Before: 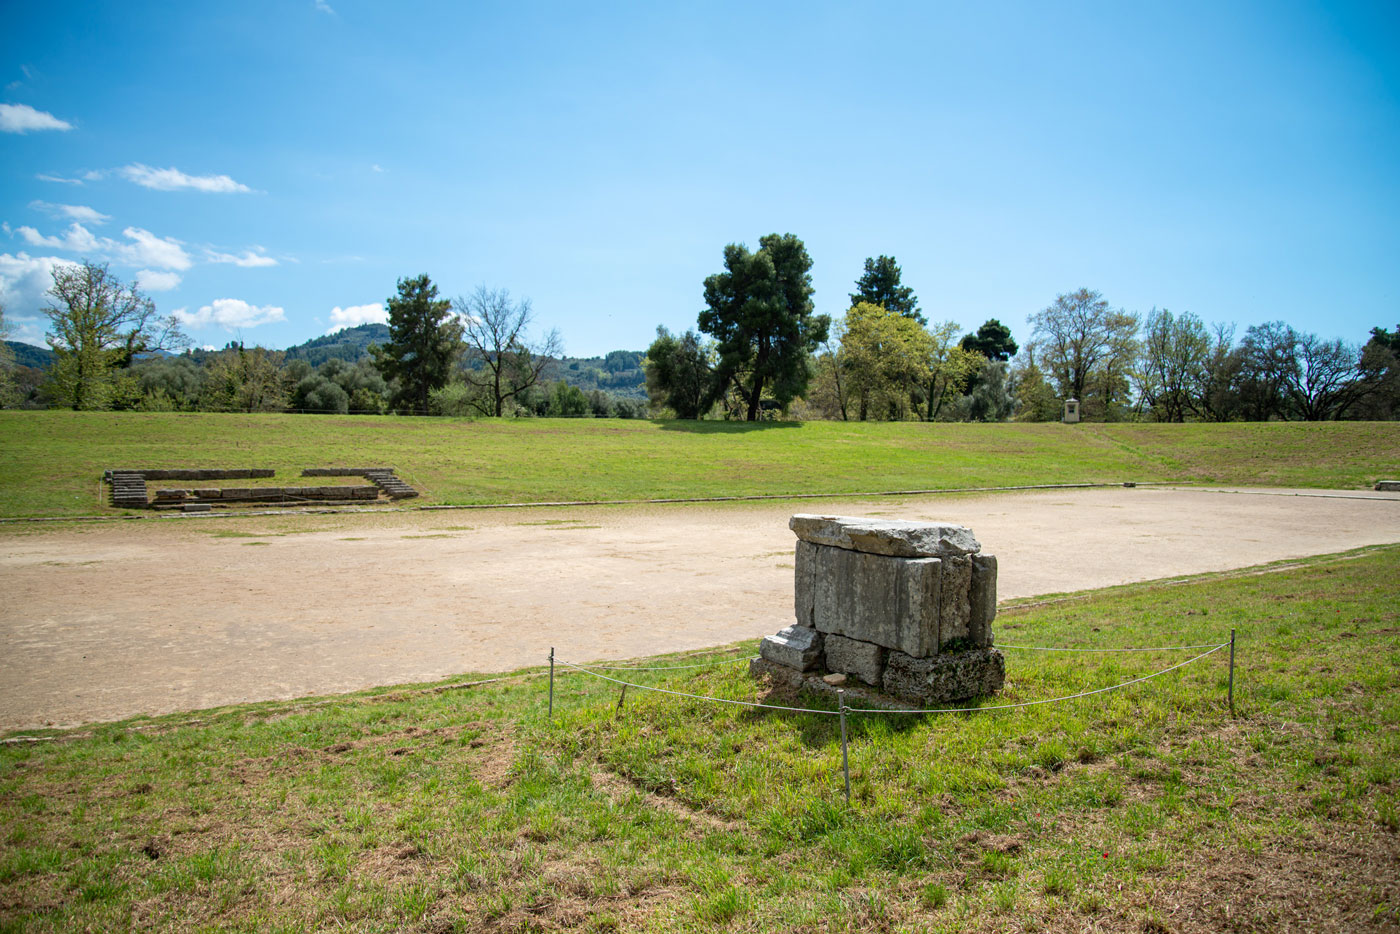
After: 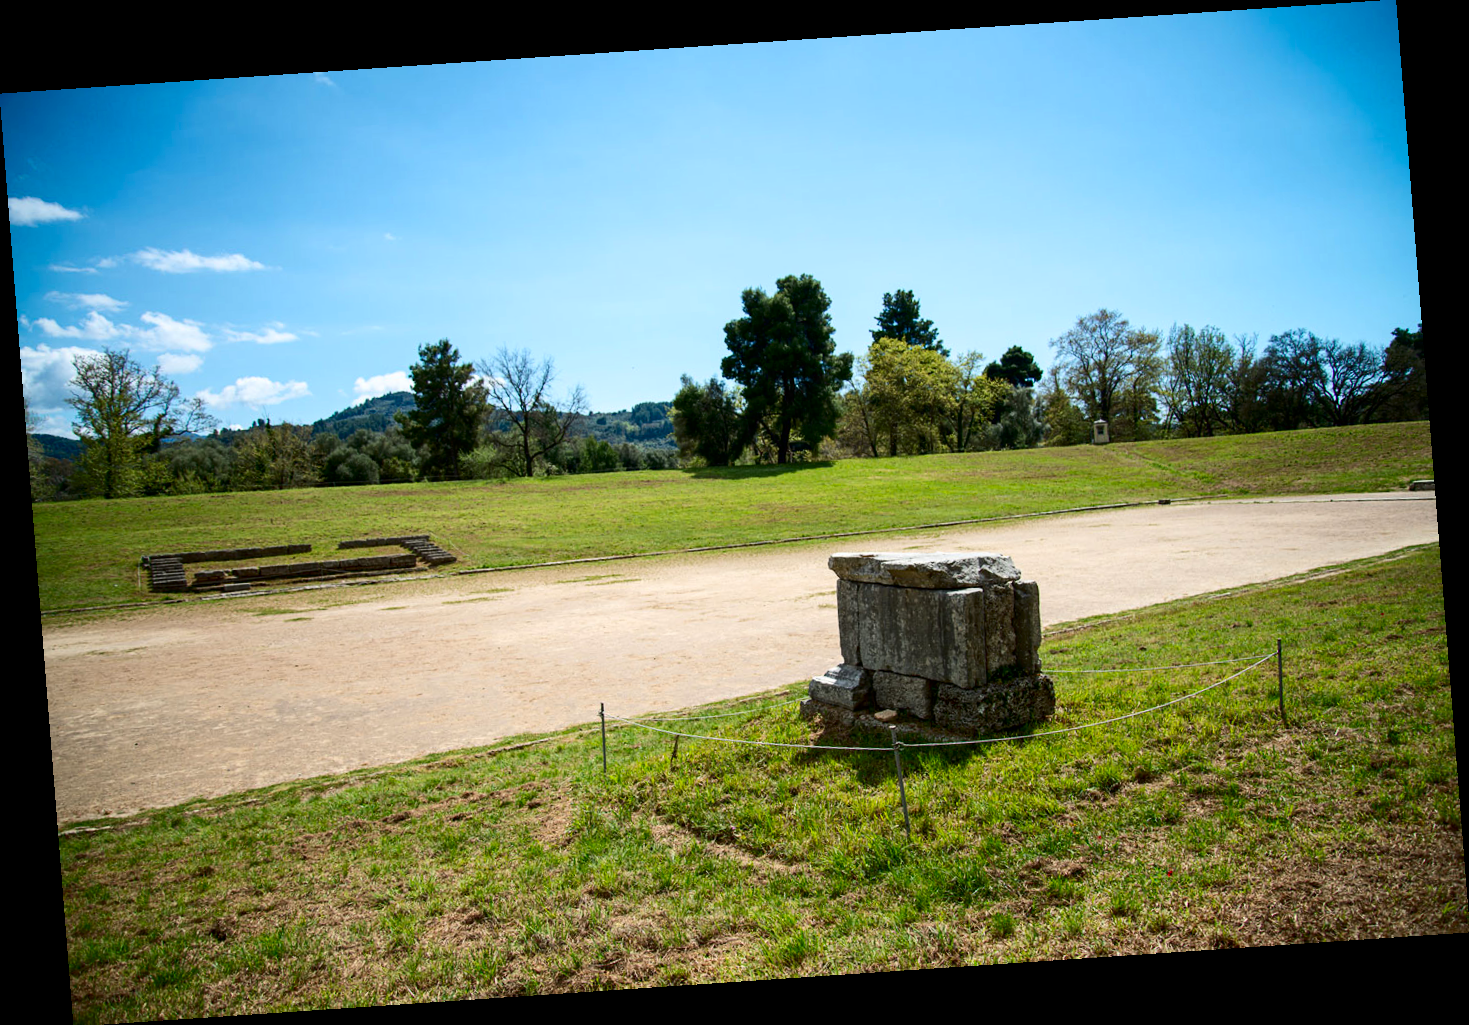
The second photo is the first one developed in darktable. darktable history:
contrast brightness saturation: contrast 0.2, brightness -0.11, saturation 0.1
rotate and perspective: rotation -4.2°, shear 0.006, automatic cropping off
